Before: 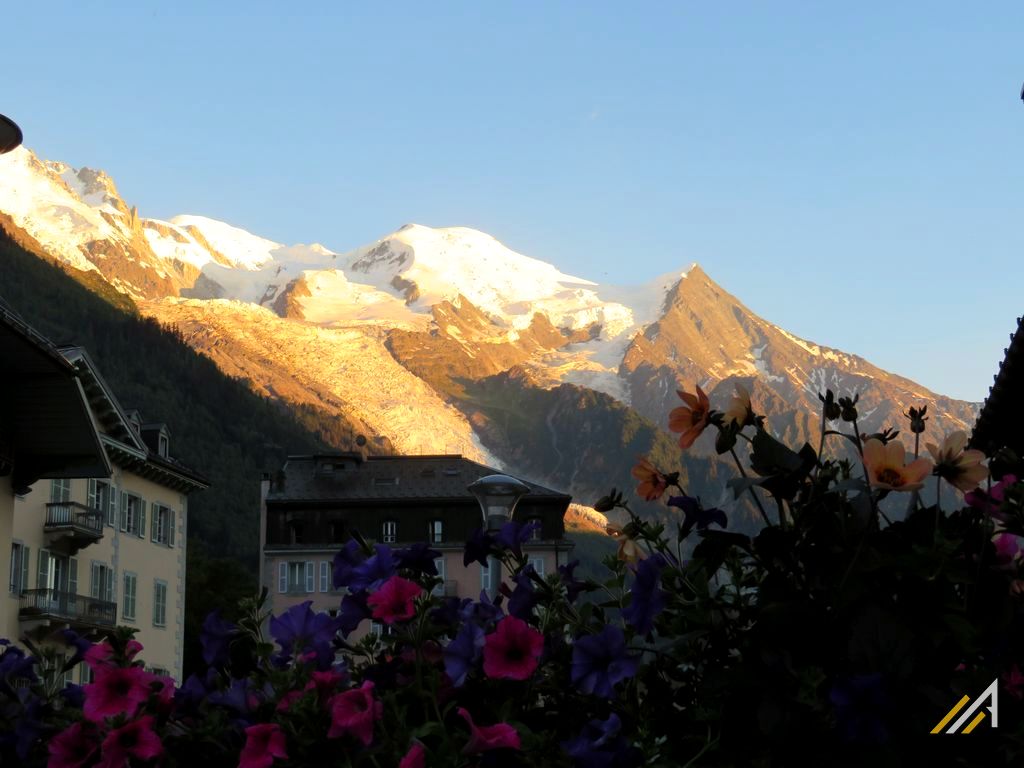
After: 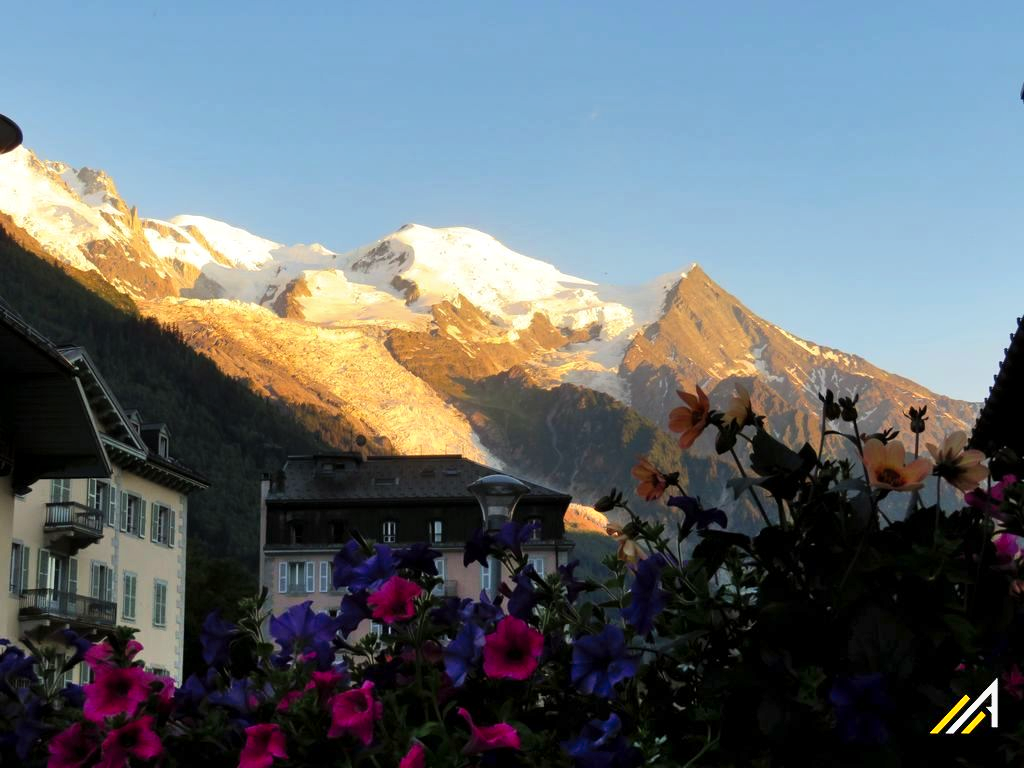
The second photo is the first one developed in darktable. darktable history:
shadows and highlights: soften with gaussian
color balance rgb: power › hue 314.46°, perceptual saturation grading › global saturation 0.329%
